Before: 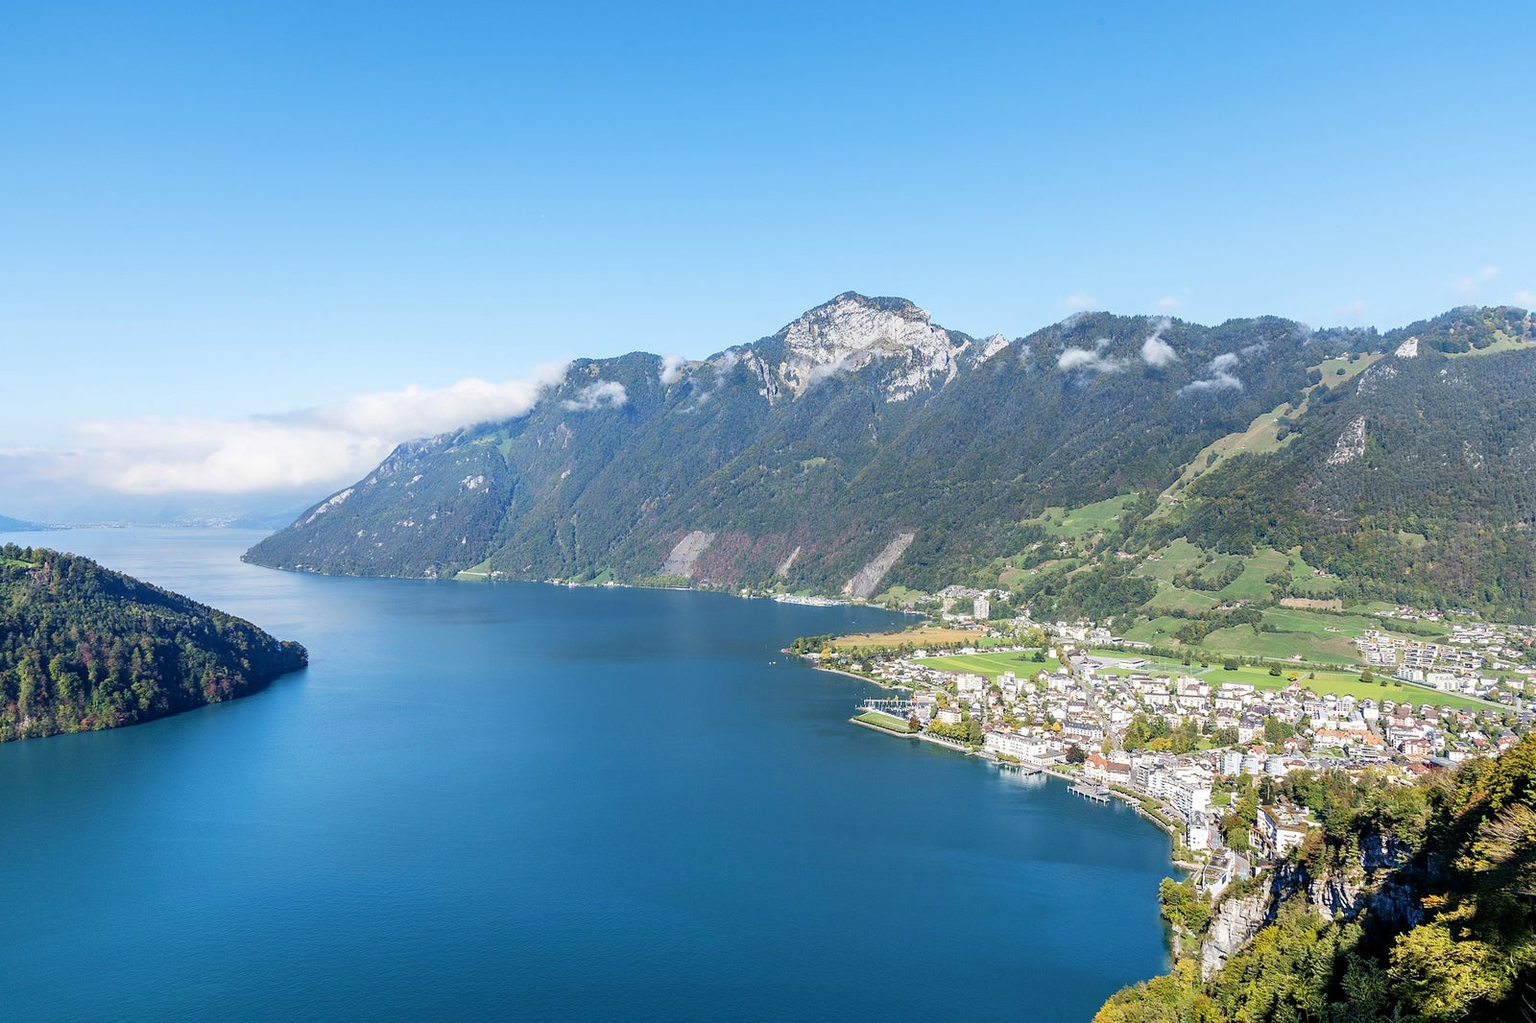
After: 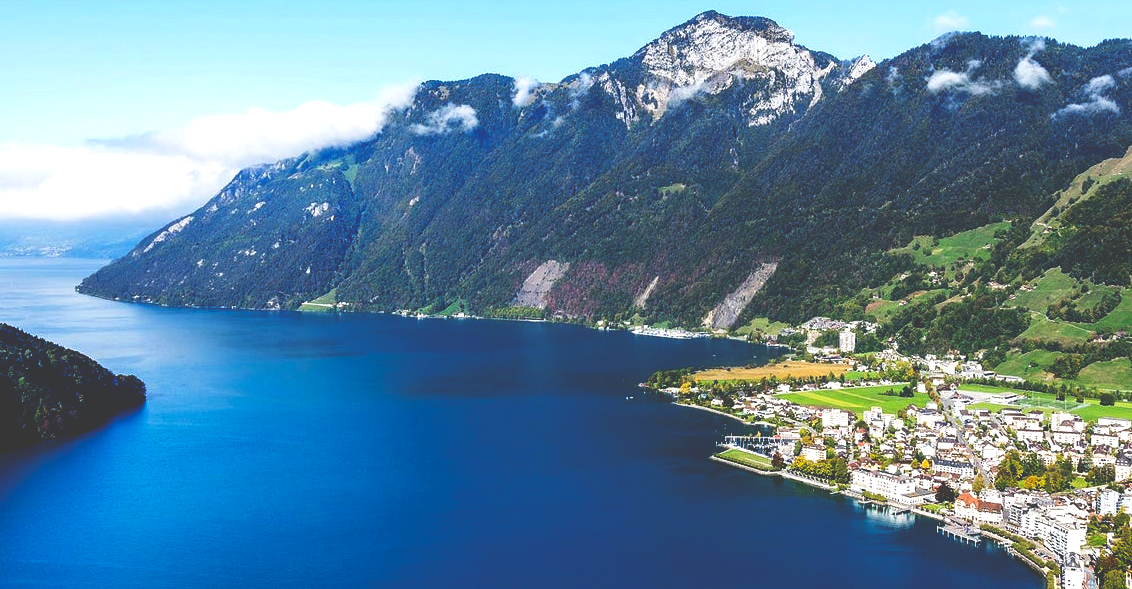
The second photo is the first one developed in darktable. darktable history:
crop: left 10.945%, top 27.497%, right 18.278%, bottom 17.172%
base curve: curves: ch0 [(0, 0.036) (0.083, 0.04) (0.804, 1)], preserve colors none
